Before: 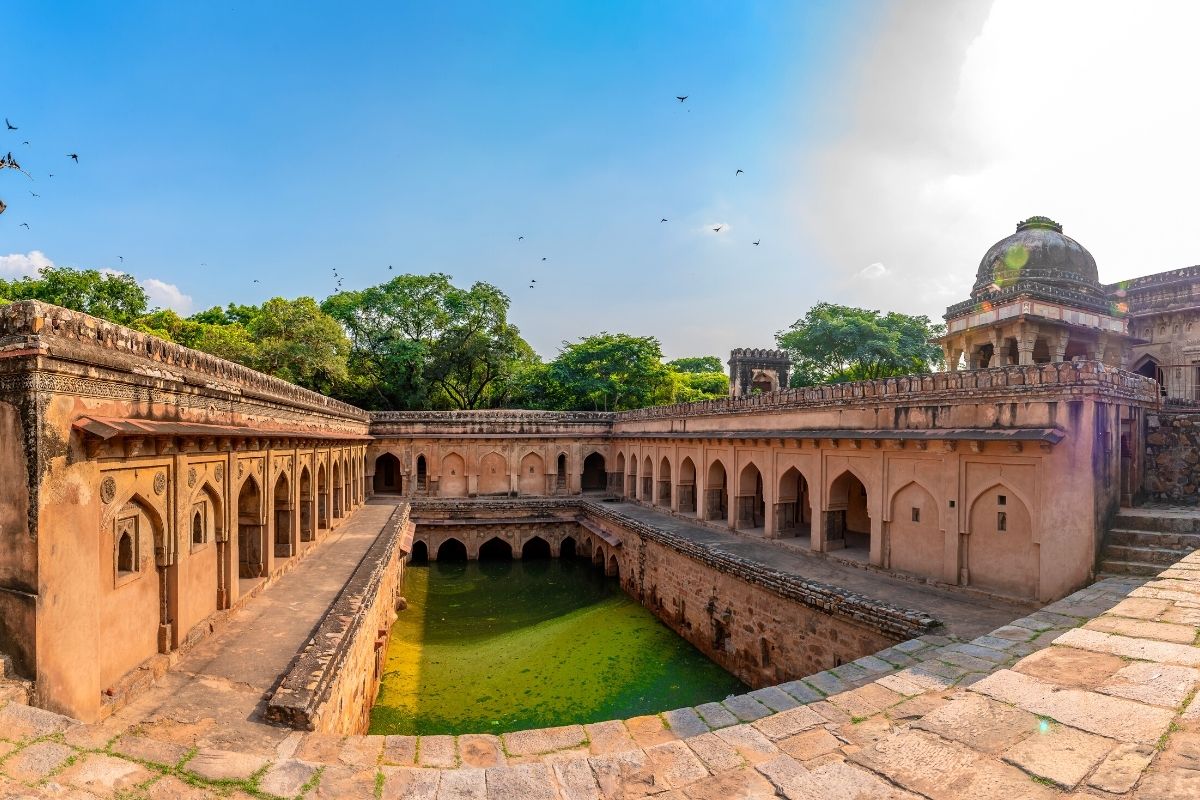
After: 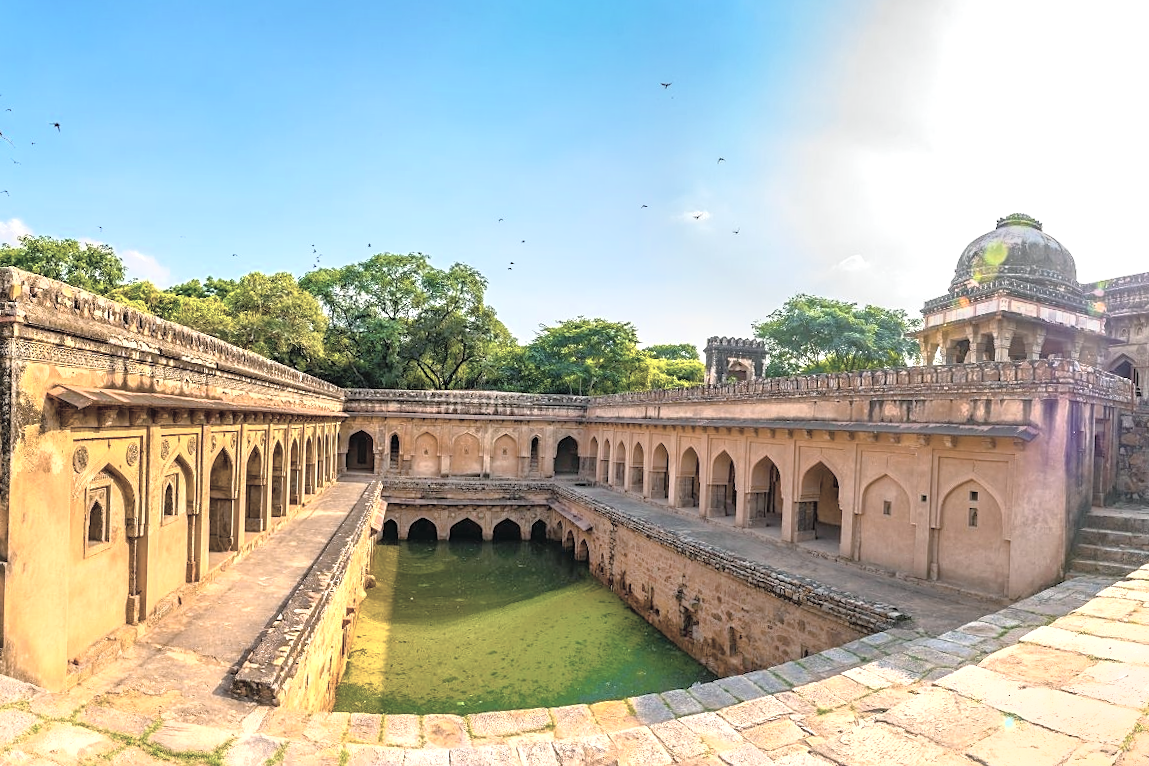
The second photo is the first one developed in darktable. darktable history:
sharpen: amount 0.2
local contrast: mode bilateral grid, contrast 10, coarseness 25, detail 115%, midtone range 0.2
crop and rotate: angle -1.69°
contrast brightness saturation: brightness 0.18, saturation -0.5
color balance rgb: linear chroma grading › global chroma 20%, perceptual saturation grading › global saturation 25%, perceptual brilliance grading › global brilliance 20%, global vibrance 20%
tone equalizer: -7 EV -0.63 EV, -6 EV 1 EV, -5 EV -0.45 EV, -4 EV 0.43 EV, -3 EV 0.41 EV, -2 EV 0.15 EV, -1 EV -0.15 EV, +0 EV -0.39 EV, smoothing diameter 25%, edges refinement/feathering 10, preserve details guided filter
color balance: mode lift, gamma, gain (sRGB), lift [1, 1, 1.022, 1.026]
white balance: emerald 1
